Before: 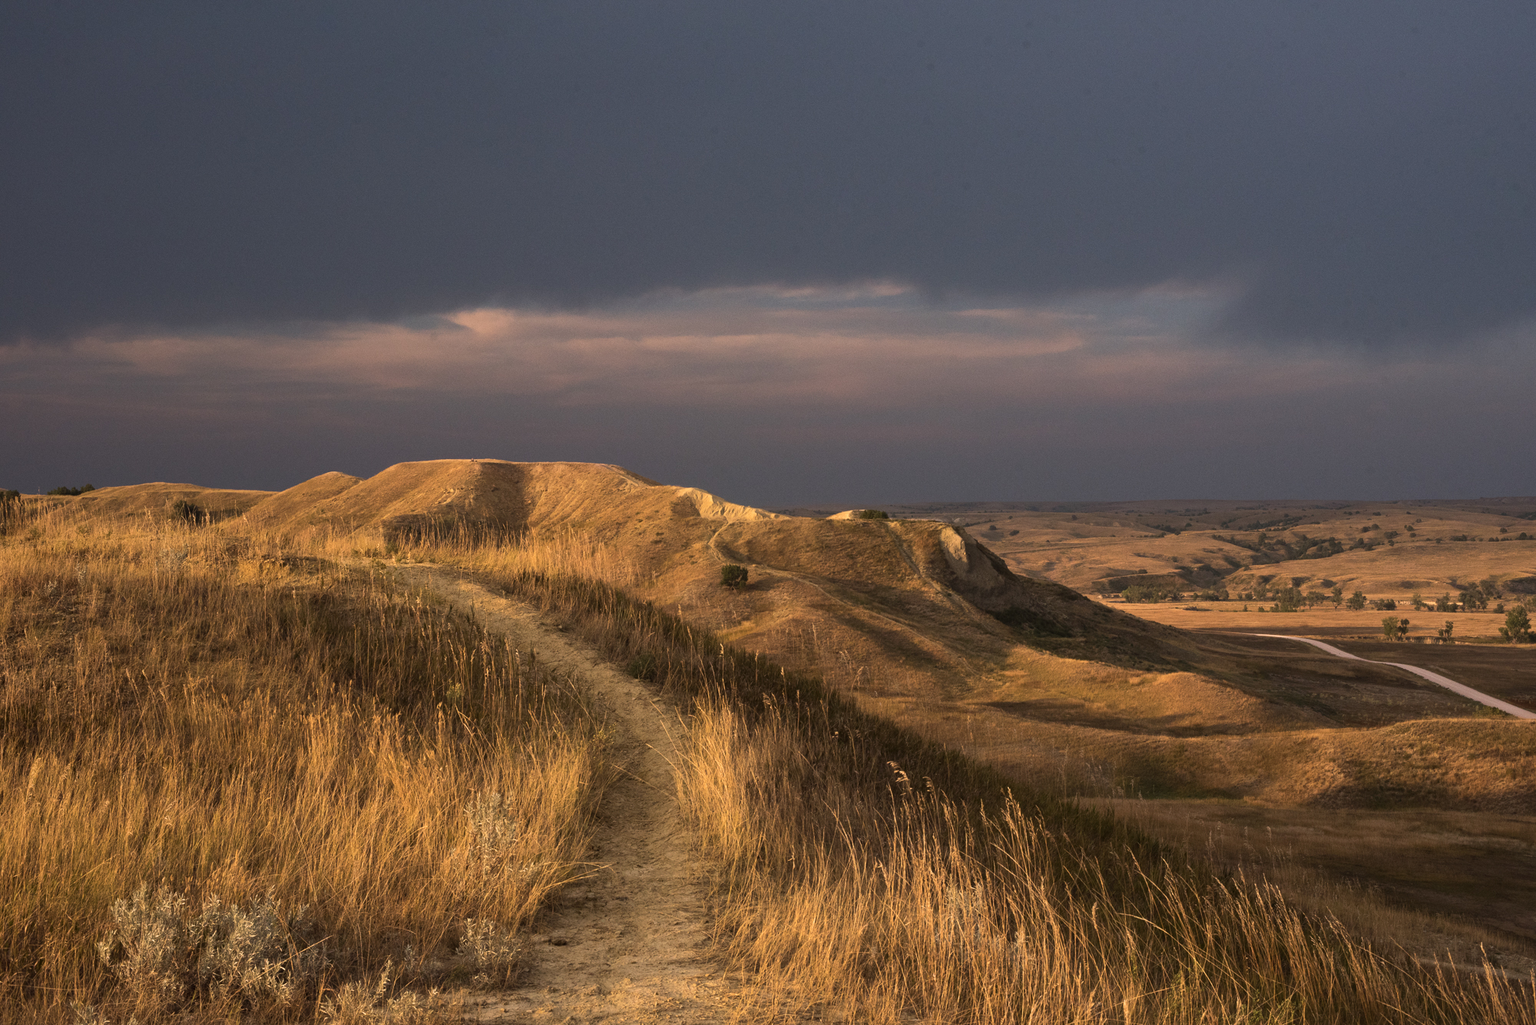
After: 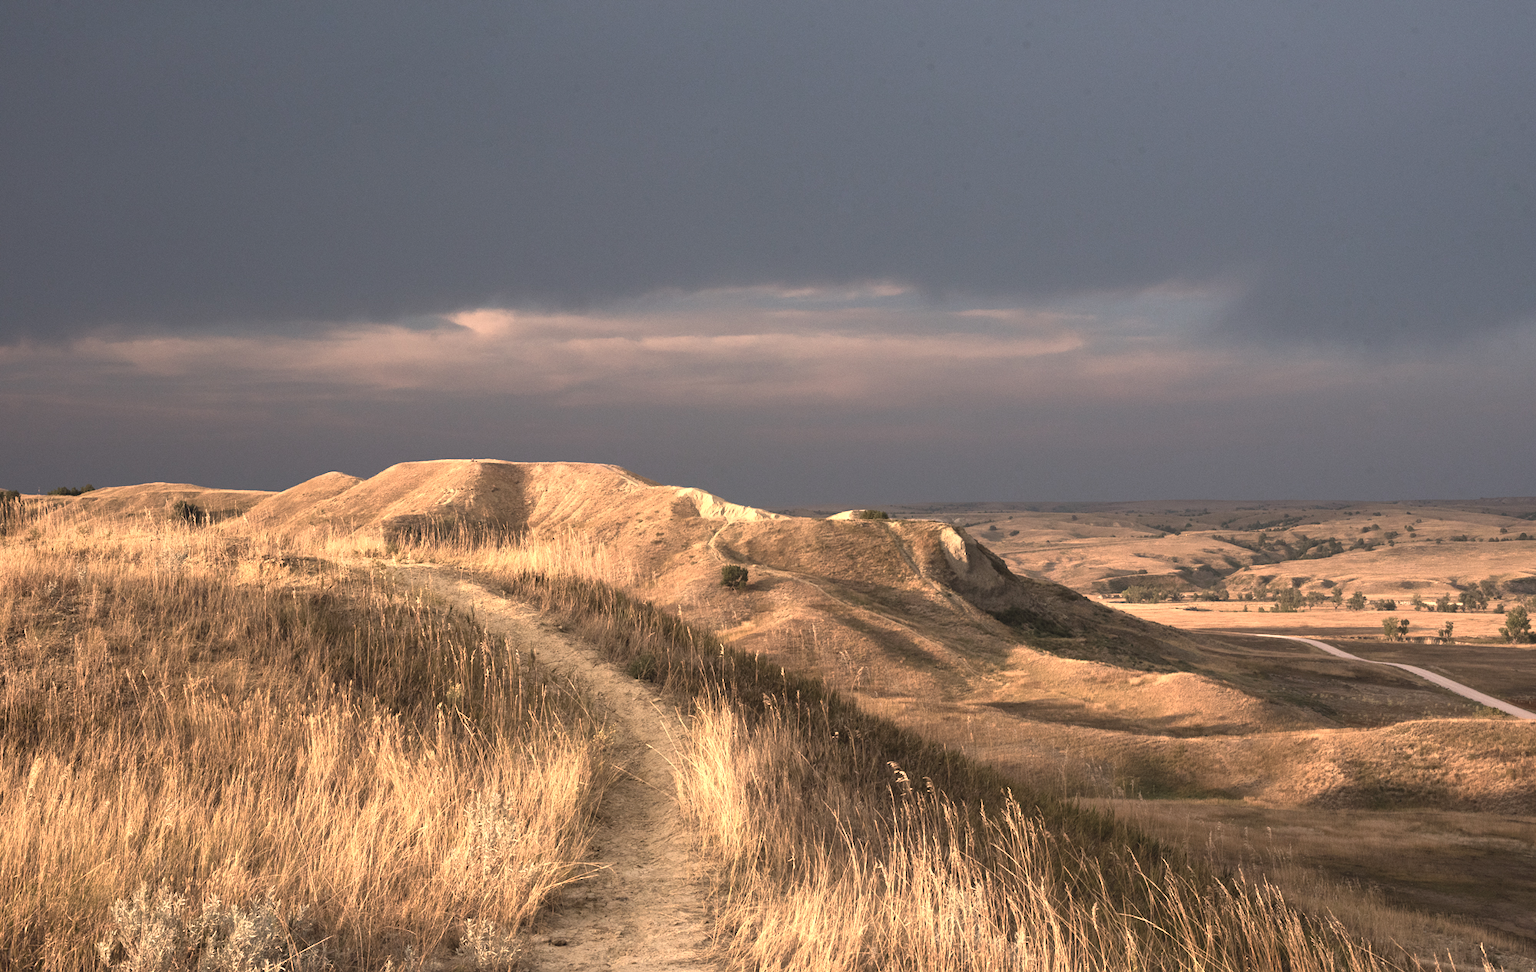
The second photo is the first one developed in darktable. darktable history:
crop and rotate: top 0.012%, bottom 5.113%
color zones: curves: ch0 [(0.018, 0.548) (0.224, 0.64) (0.425, 0.447) (0.675, 0.575) (0.732, 0.579)]; ch1 [(0.066, 0.487) (0.25, 0.5) (0.404, 0.43) (0.75, 0.421) (0.956, 0.421)]; ch2 [(0.044, 0.561) (0.215, 0.465) (0.399, 0.544) (0.465, 0.548) (0.614, 0.447) (0.724, 0.43) (0.882, 0.623) (0.956, 0.632)]
contrast brightness saturation: brightness 0.154
